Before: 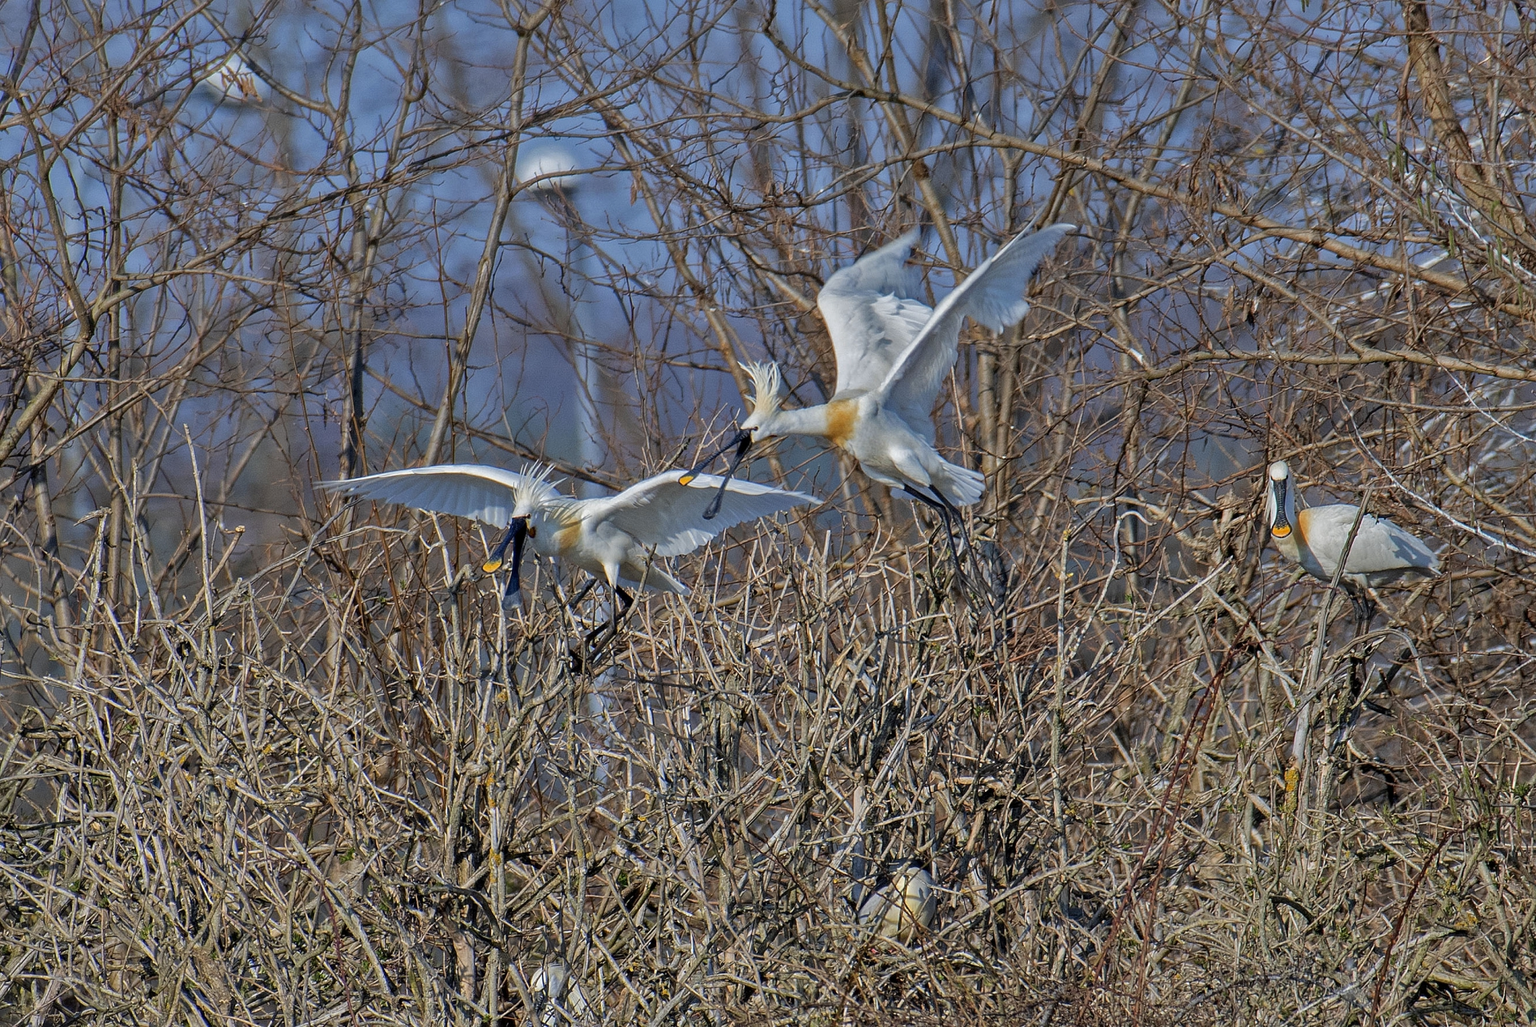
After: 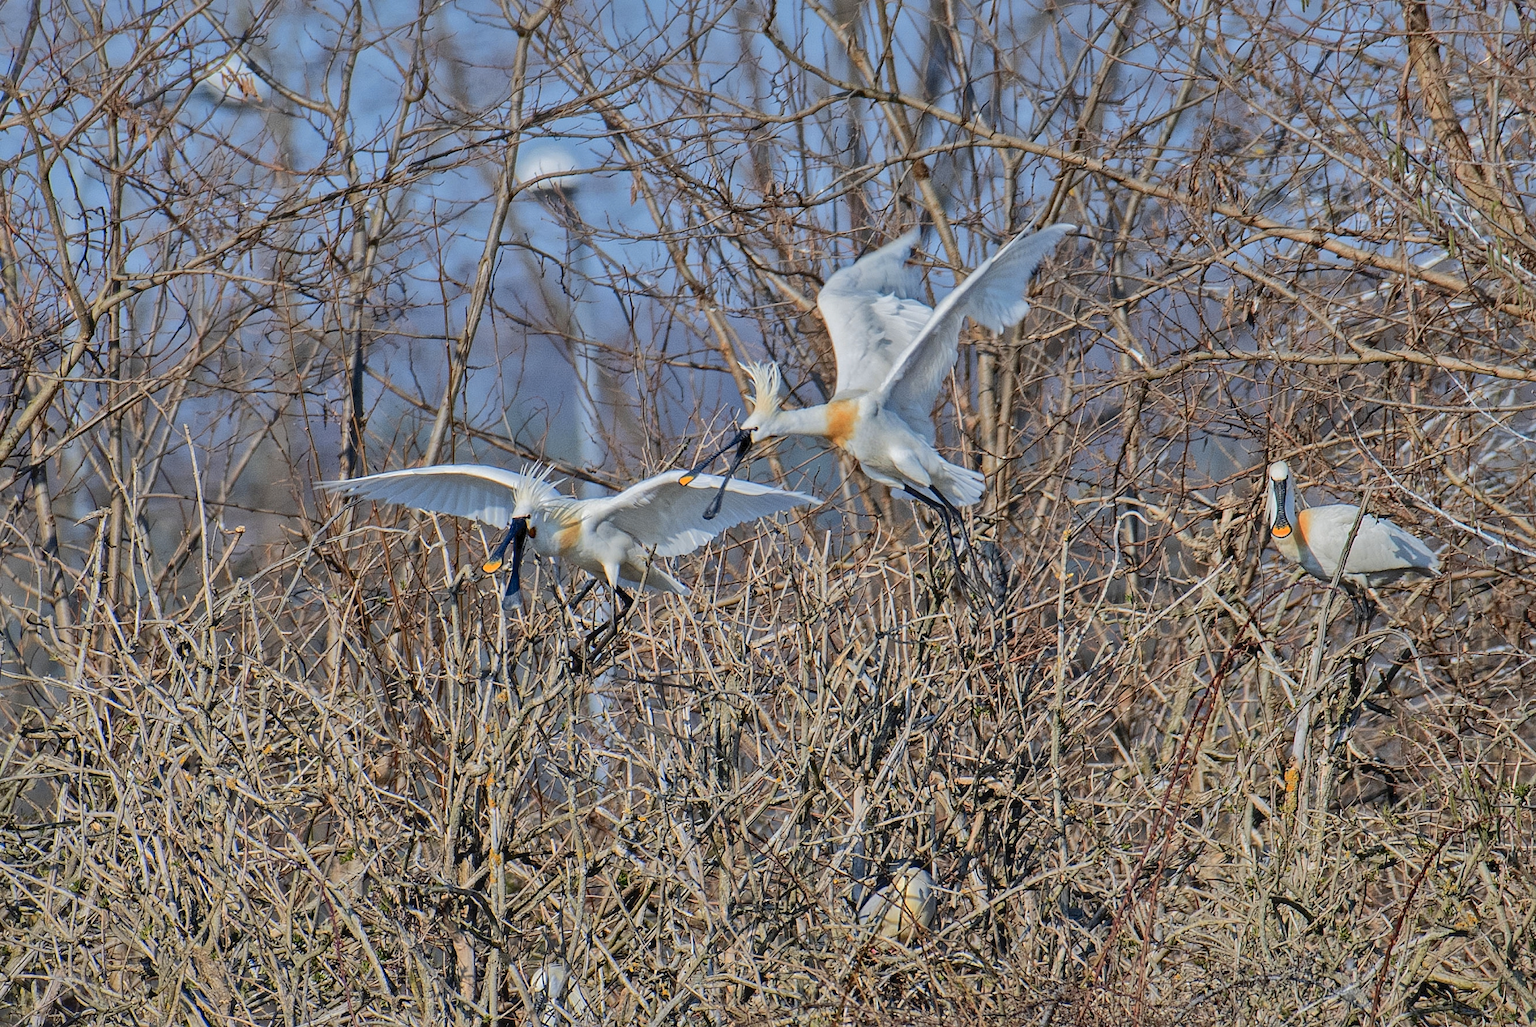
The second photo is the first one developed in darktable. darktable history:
shadows and highlights: on, module defaults
color zones: curves: ch1 [(0.239, 0.552) (0.75, 0.5)]; ch2 [(0.25, 0.462) (0.749, 0.457)]
tone curve: curves: ch0 [(0, 0) (0.003, 0.035) (0.011, 0.035) (0.025, 0.035) (0.044, 0.046) (0.069, 0.063) (0.1, 0.084) (0.136, 0.123) (0.177, 0.174) (0.224, 0.232) (0.277, 0.304) (0.335, 0.387) (0.399, 0.476) (0.468, 0.566) (0.543, 0.639) (0.623, 0.714) (0.709, 0.776) (0.801, 0.851) (0.898, 0.921) (1, 1)], color space Lab, independent channels, preserve colors none
